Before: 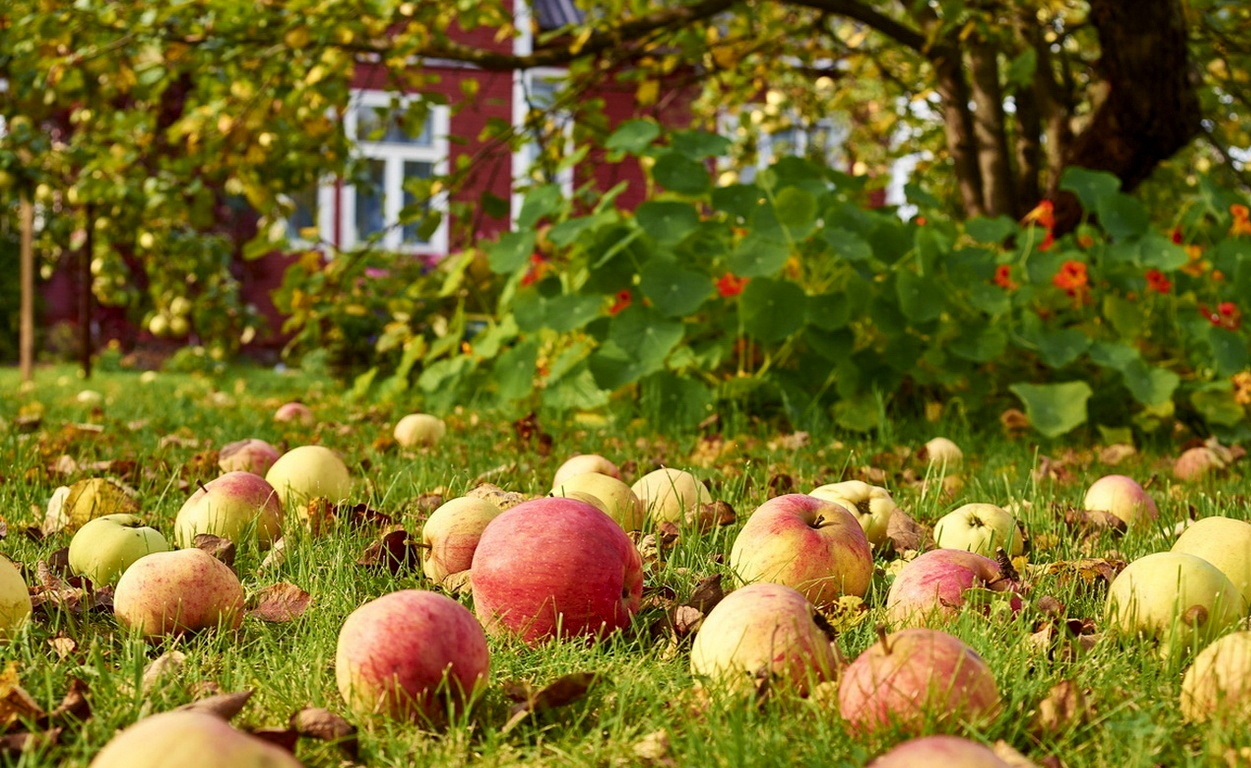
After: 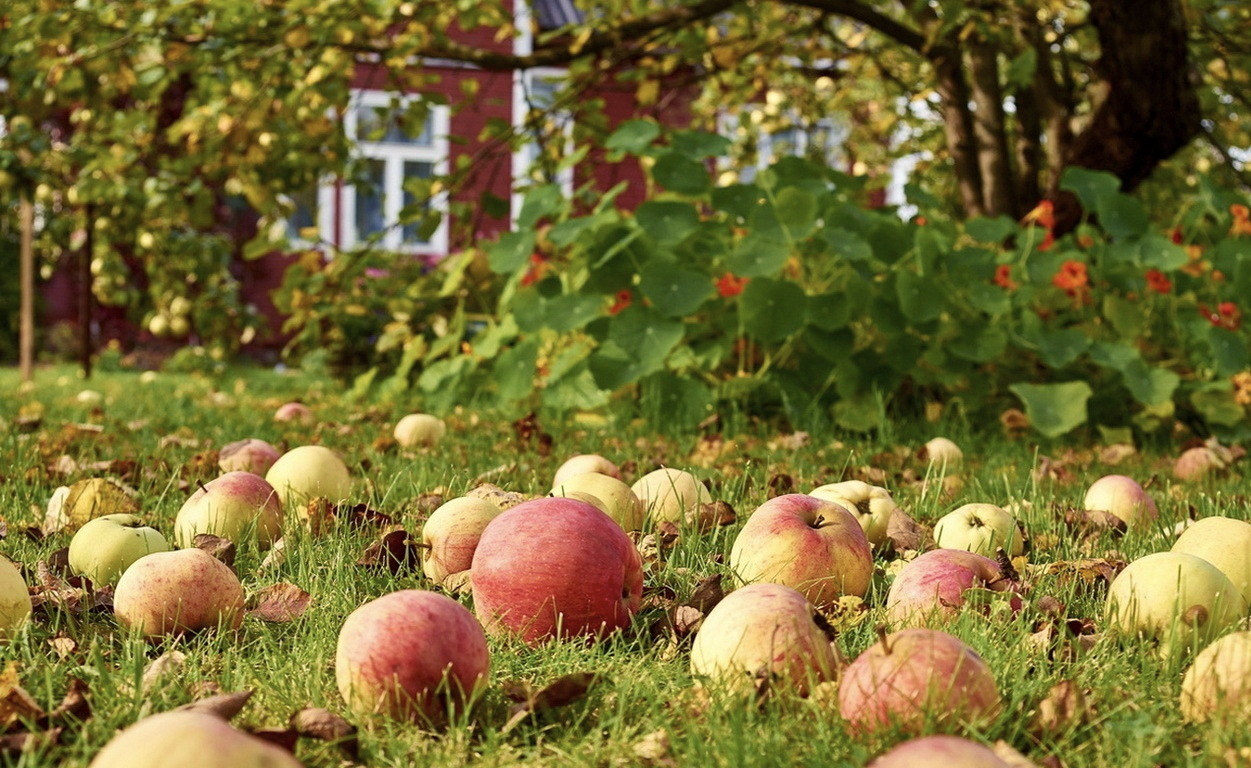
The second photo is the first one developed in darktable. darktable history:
color correction: highlights b* 0.024, saturation 0.835
